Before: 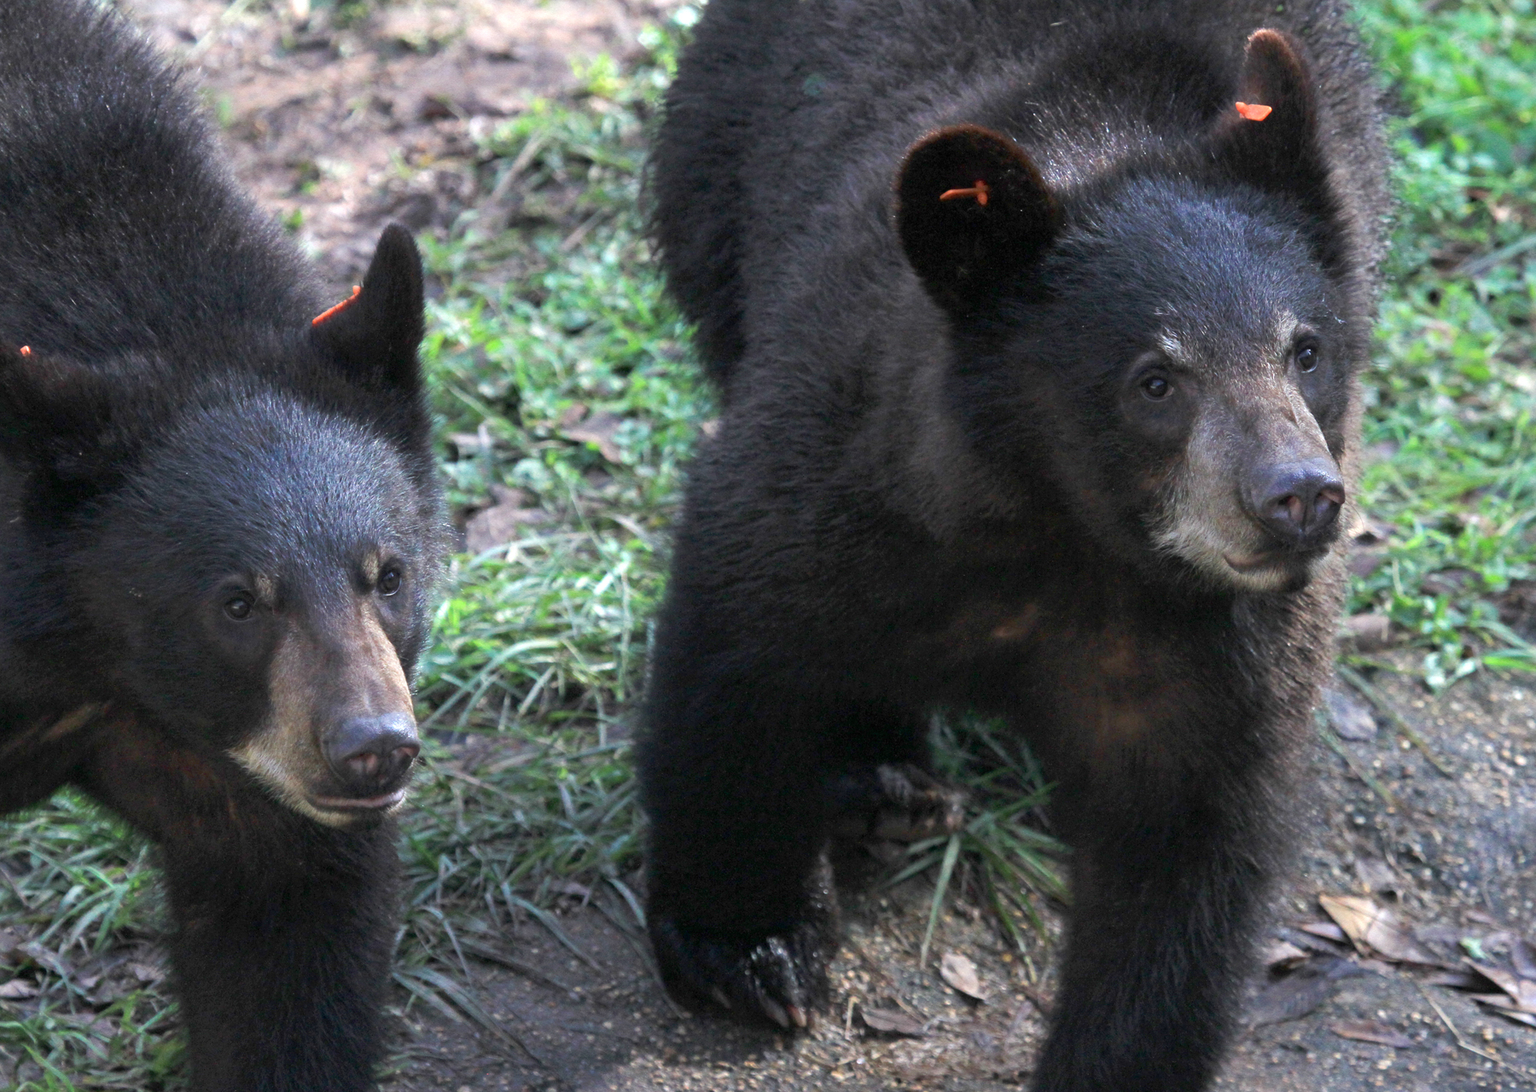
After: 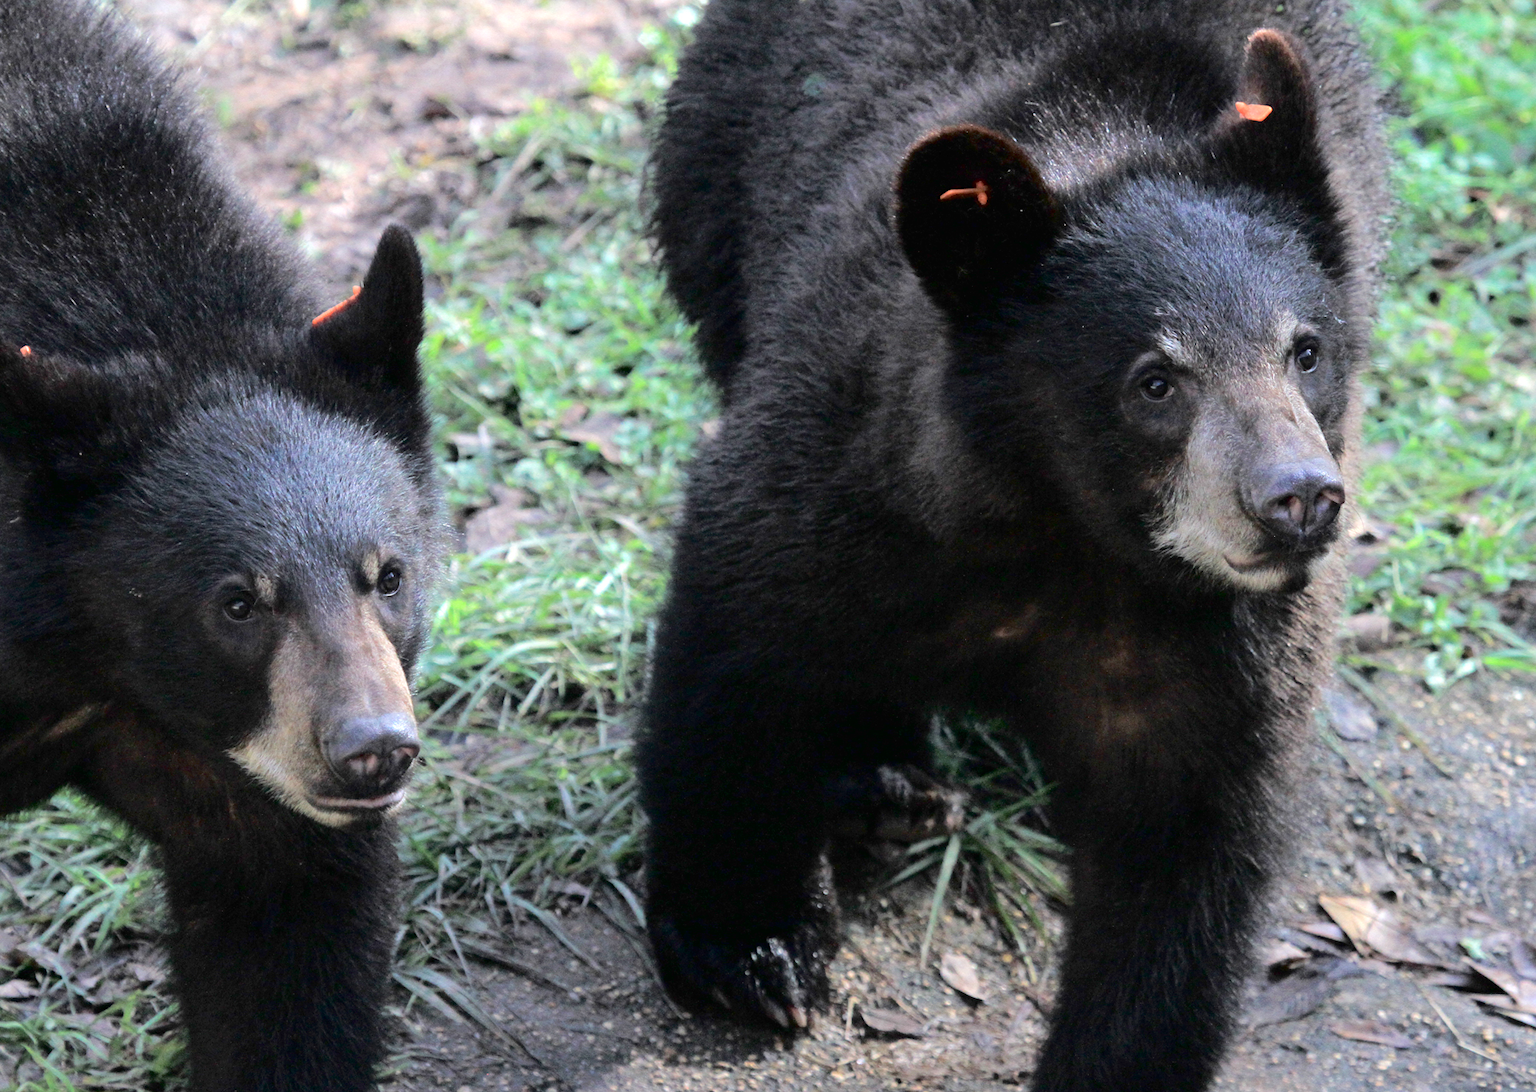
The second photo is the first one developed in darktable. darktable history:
tone curve: curves: ch0 [(0, 0) (0.003, 0.013) (0.011, 0.012) (0.025, 0.011) (0.044, 0.016) (0.069, 0.029) (0.1, 0.045) (0.136, 0.074) (0.177, 0.123) (0.224, 0.207) (0.277, 0.313) (0.335, 0.414) (0.399, 0.509) (0.468, 0.599) (0.543, 0.663) (0.623, 0.728) (0.709, 0.79) (0.801, 0.854) (0.898, 0.925) (1, 1)], color space Lab, independent channels, preserve colors none
